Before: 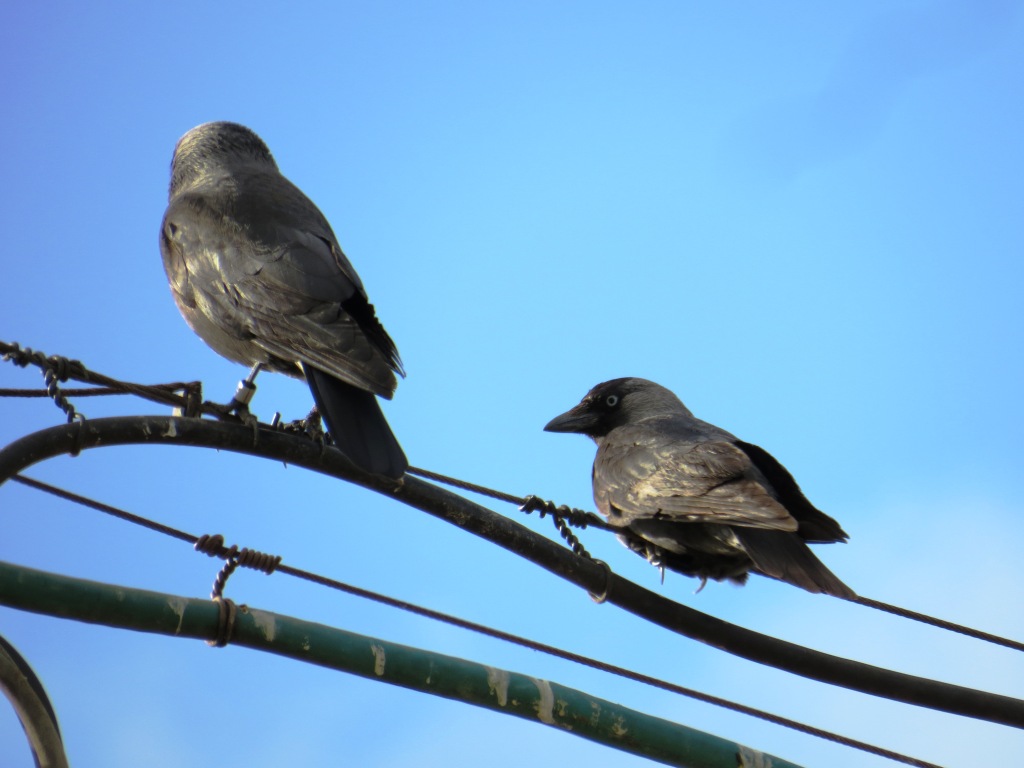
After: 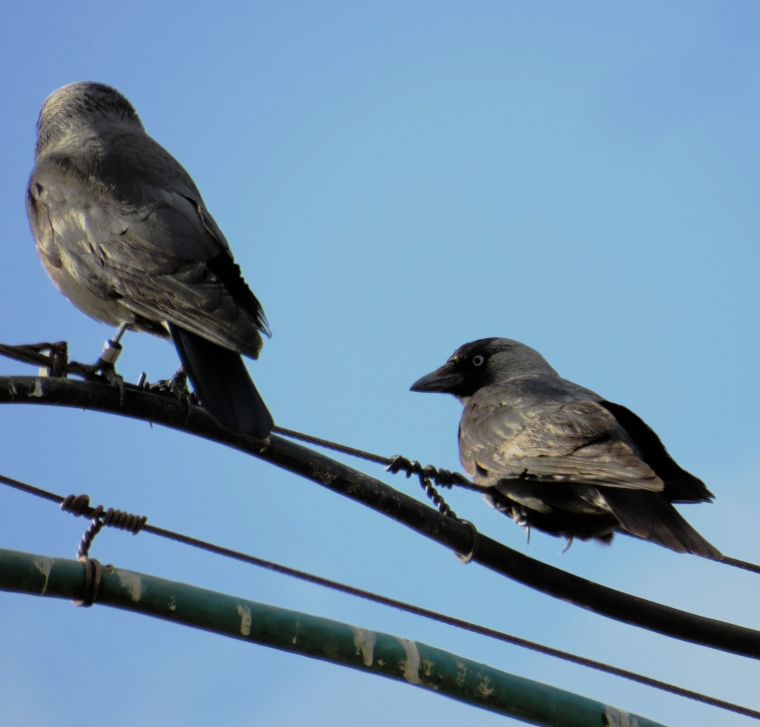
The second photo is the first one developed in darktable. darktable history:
filmic rgb: black relative exposure -7.65 EV, white relative exposure 4.56 EV, hardness 3.61
crop and rotate: left 13.15%, top 5.251%, right 12.609%
